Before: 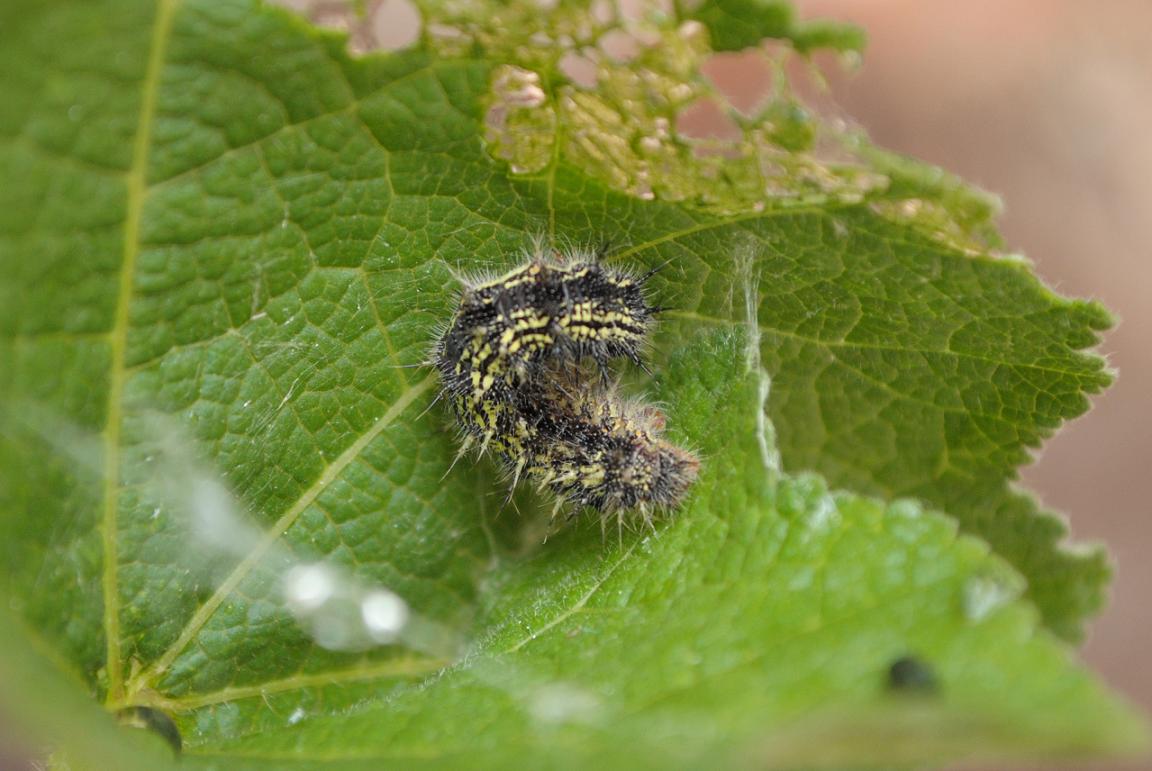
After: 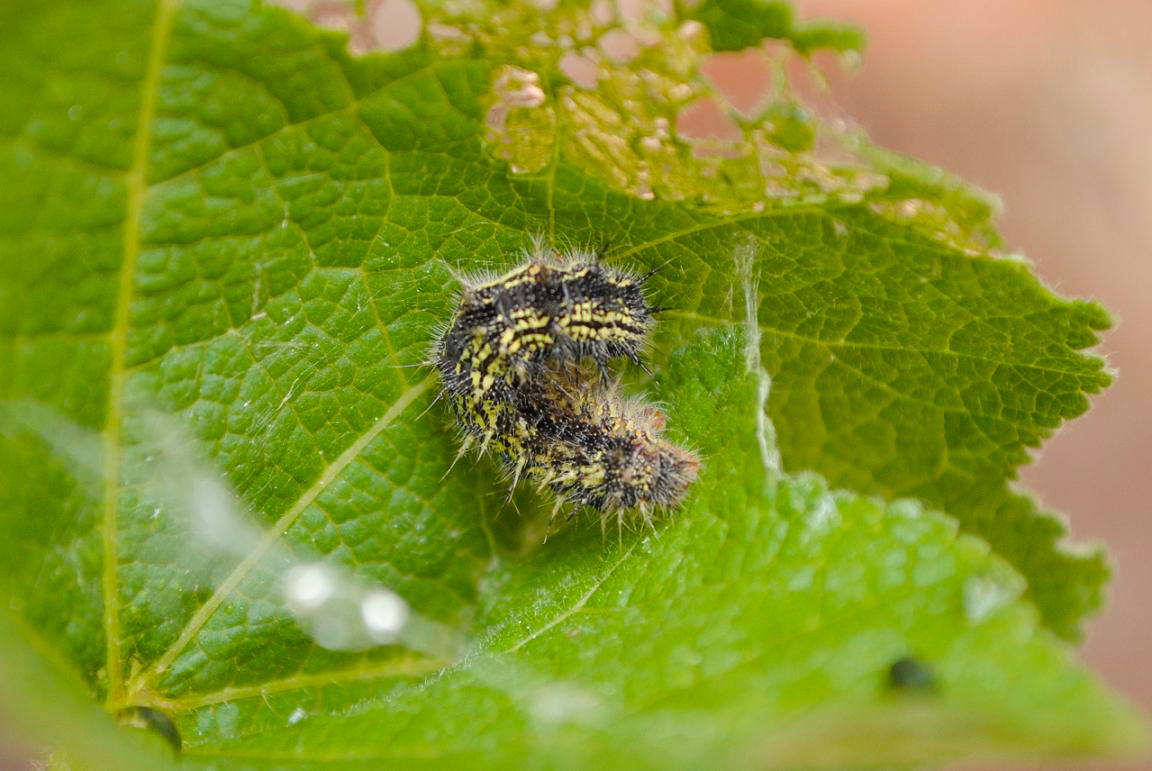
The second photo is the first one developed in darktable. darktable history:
color balance rgb: highlights gain › luminance 1.275%, highlights gain › chroma 0.383%, highlights gain › hue 41.48°, linear chroma grading › global chroma -15.038%, perceptual saturation grading › global saturation 20%, perceptual saturation grading › highlights -14.271%, perceptual saturation grading › shadows 50.002%, perceptual brilliance grading › mid-tones 9.922%, perceptual brilliance grading › shadows 15.782%, global vibrance 24.994%
